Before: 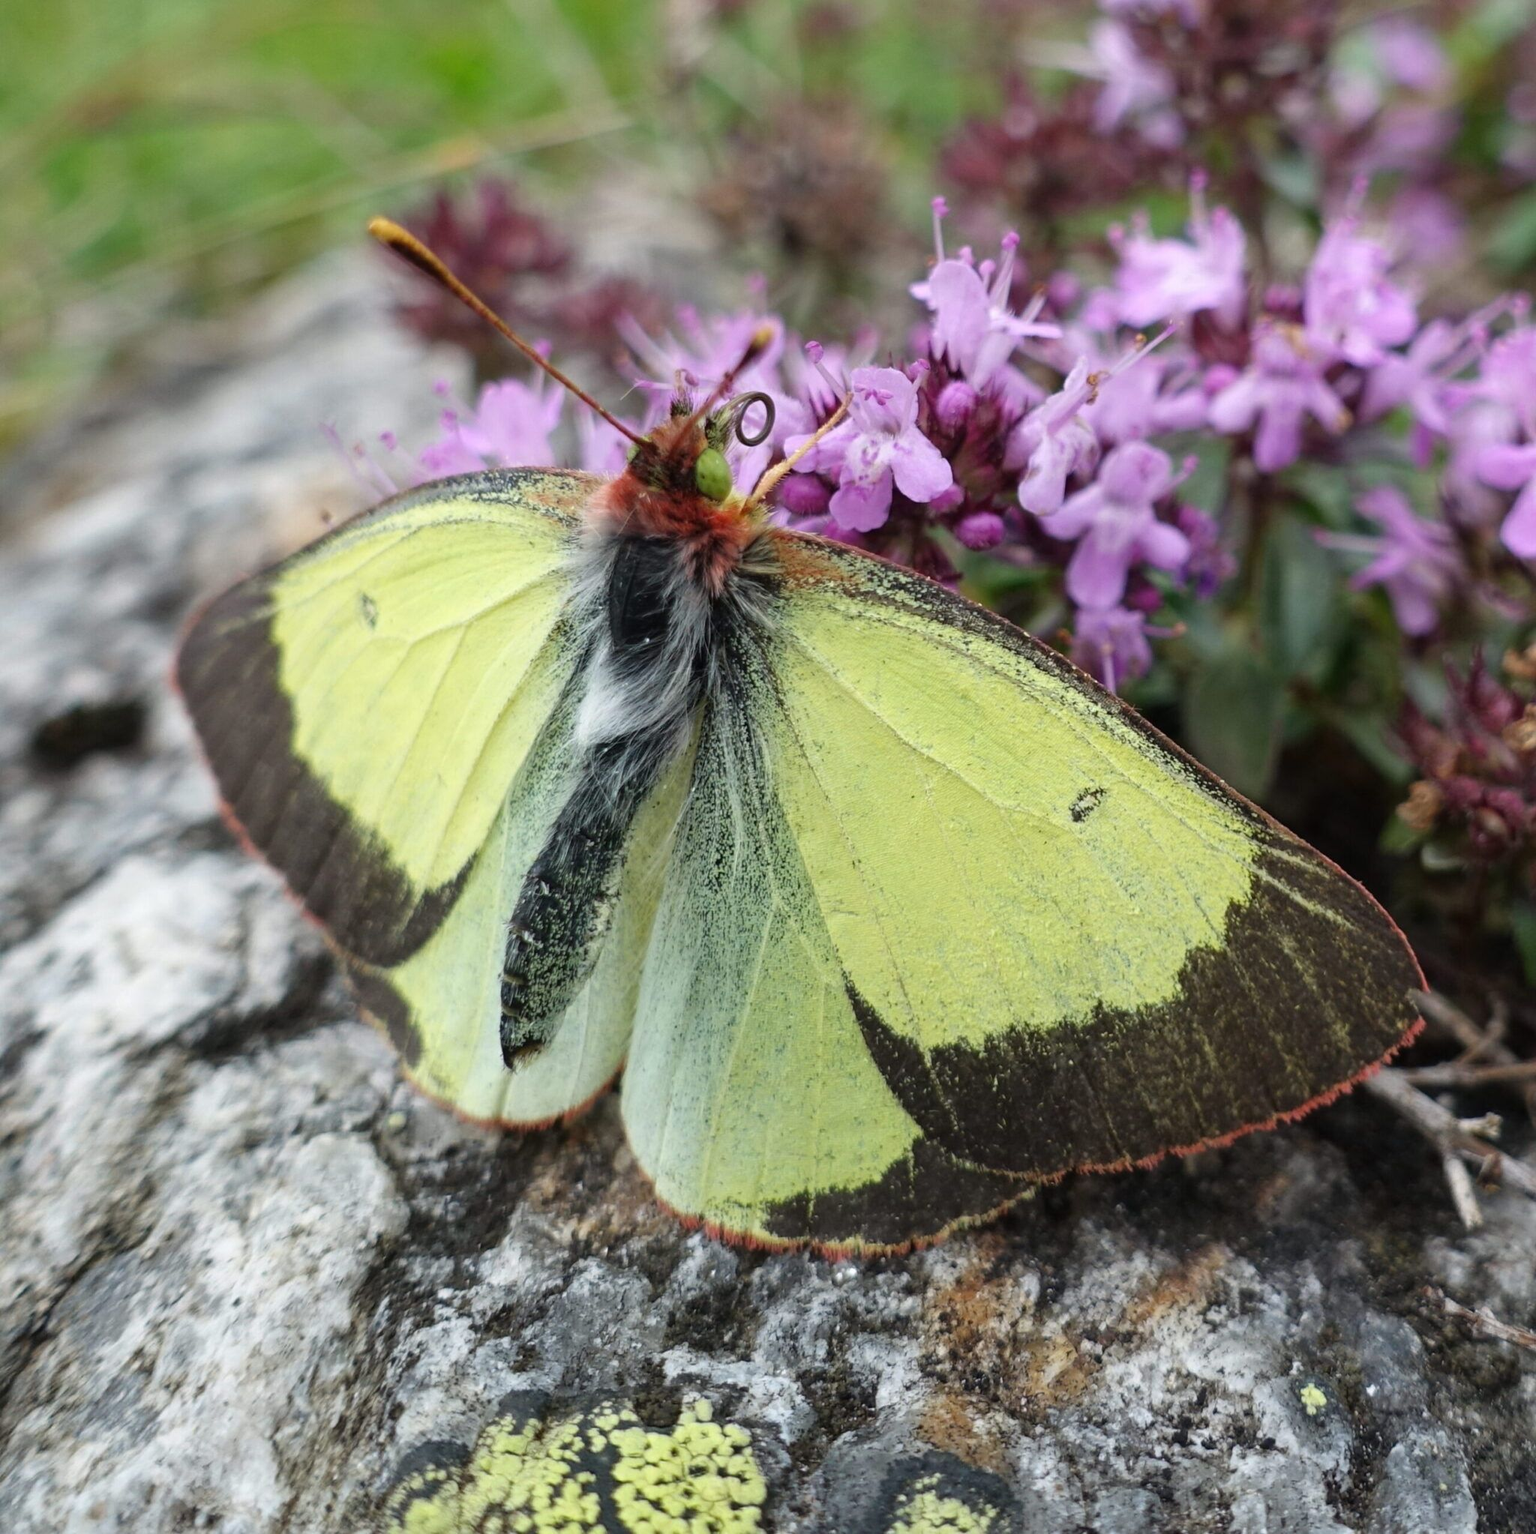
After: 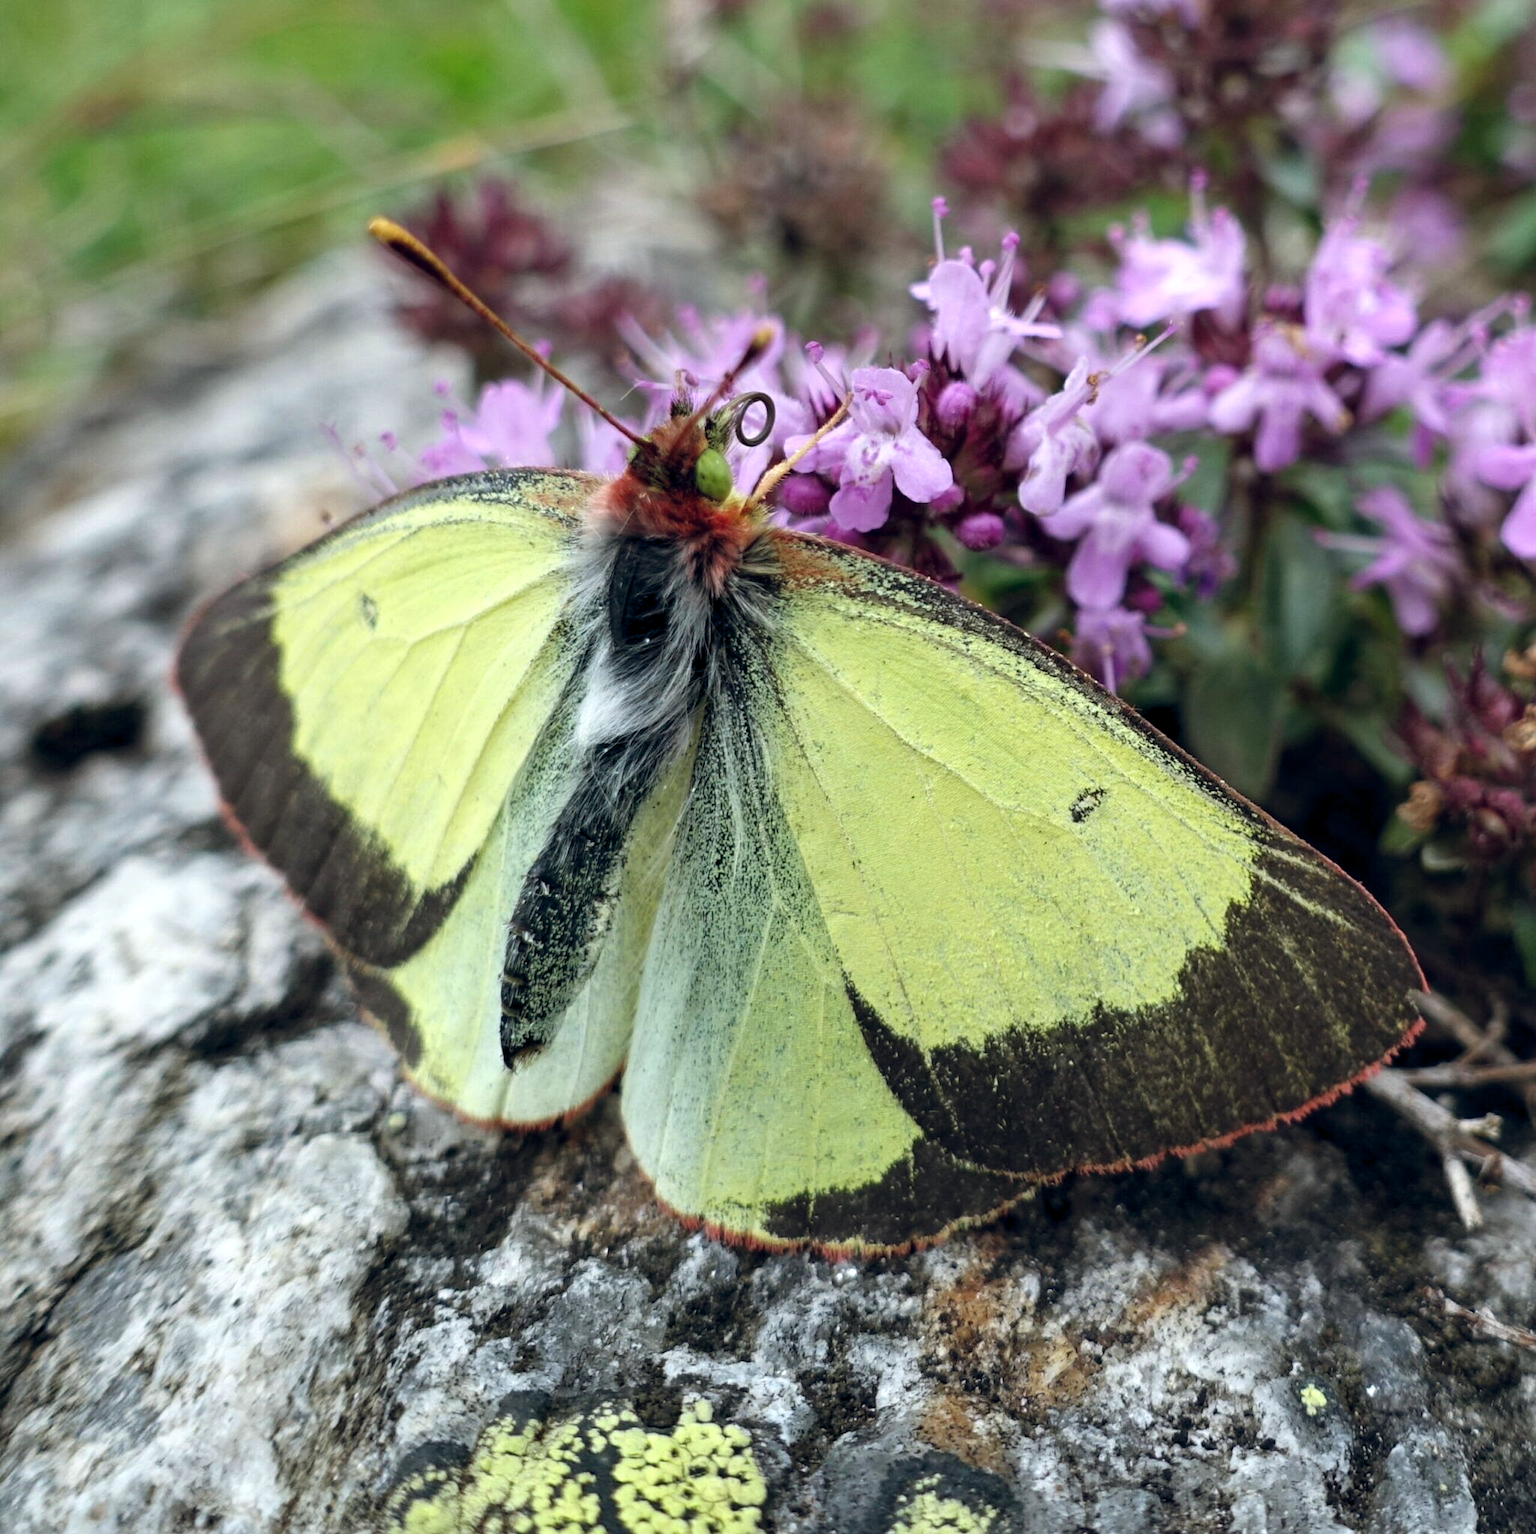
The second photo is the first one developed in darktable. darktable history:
exposure: compensate highlight preservation false
contrast equalizer: octaves 7, y [[0.6 ×6], [0.55 ×6], [0 ×6], [0 ×6], [0 ×6]], mix 0.3
white balance: red 0.978, blue 0.999
color balance rgb: shadows lift › chroma 3.88%, shadows lift › hue 88.52°, power › hue 214.65°, global offset › chroma 0.1%, global offset › hue 252.4°, contrast 4.45%
color balance: mode lift, gamma, gain (sRGB)
